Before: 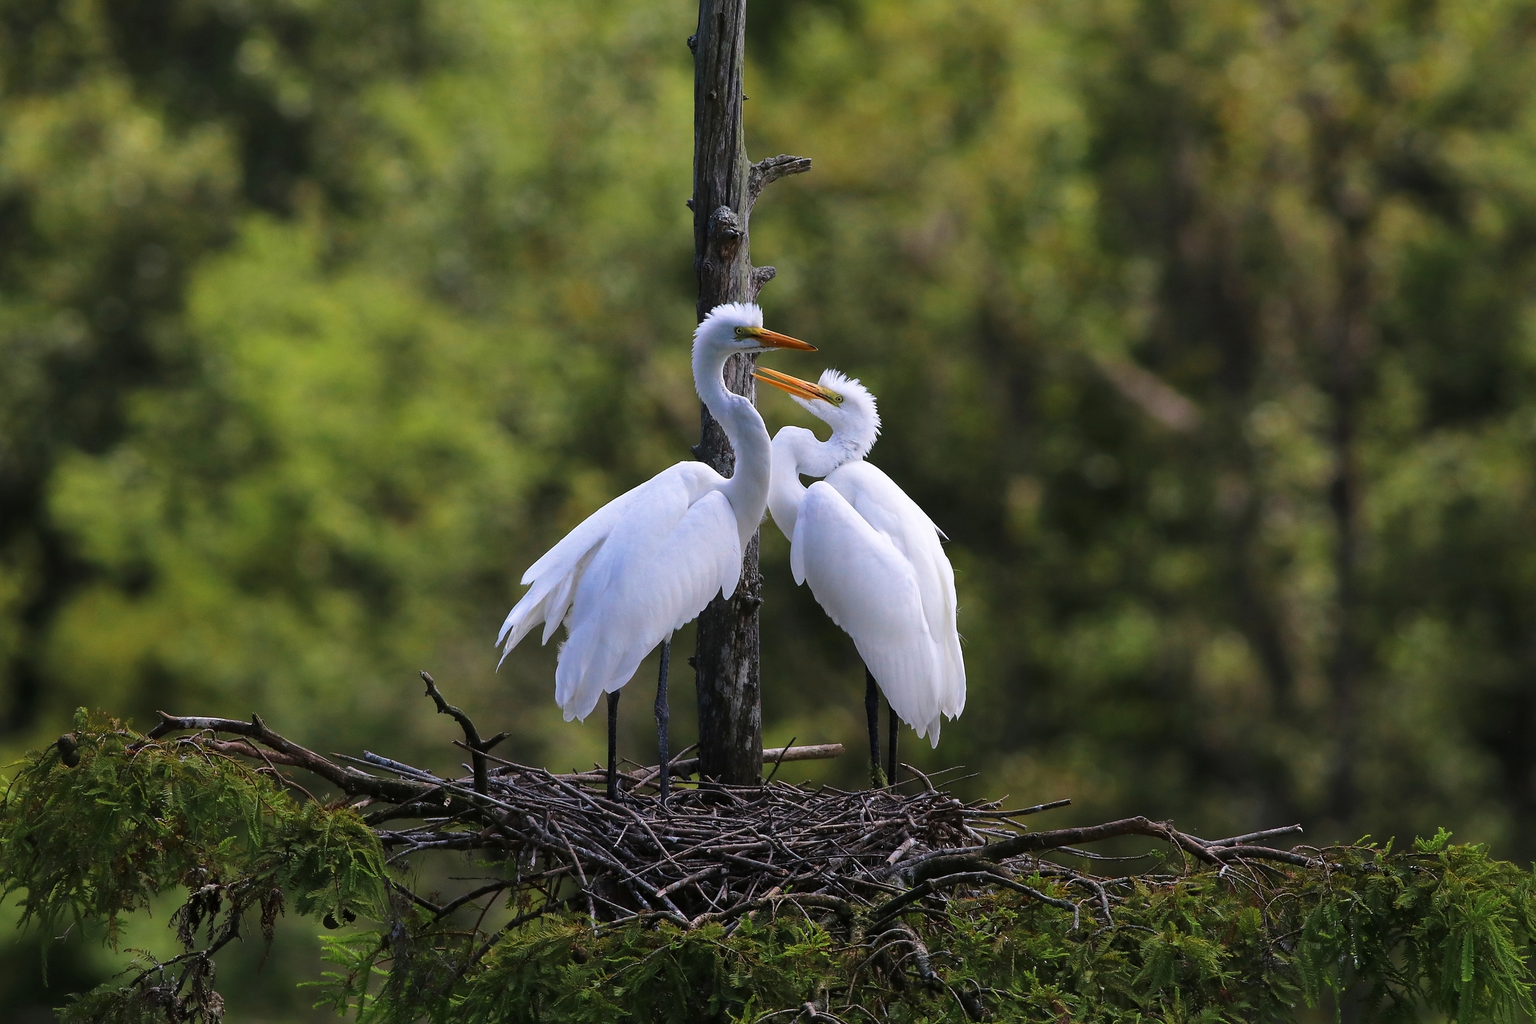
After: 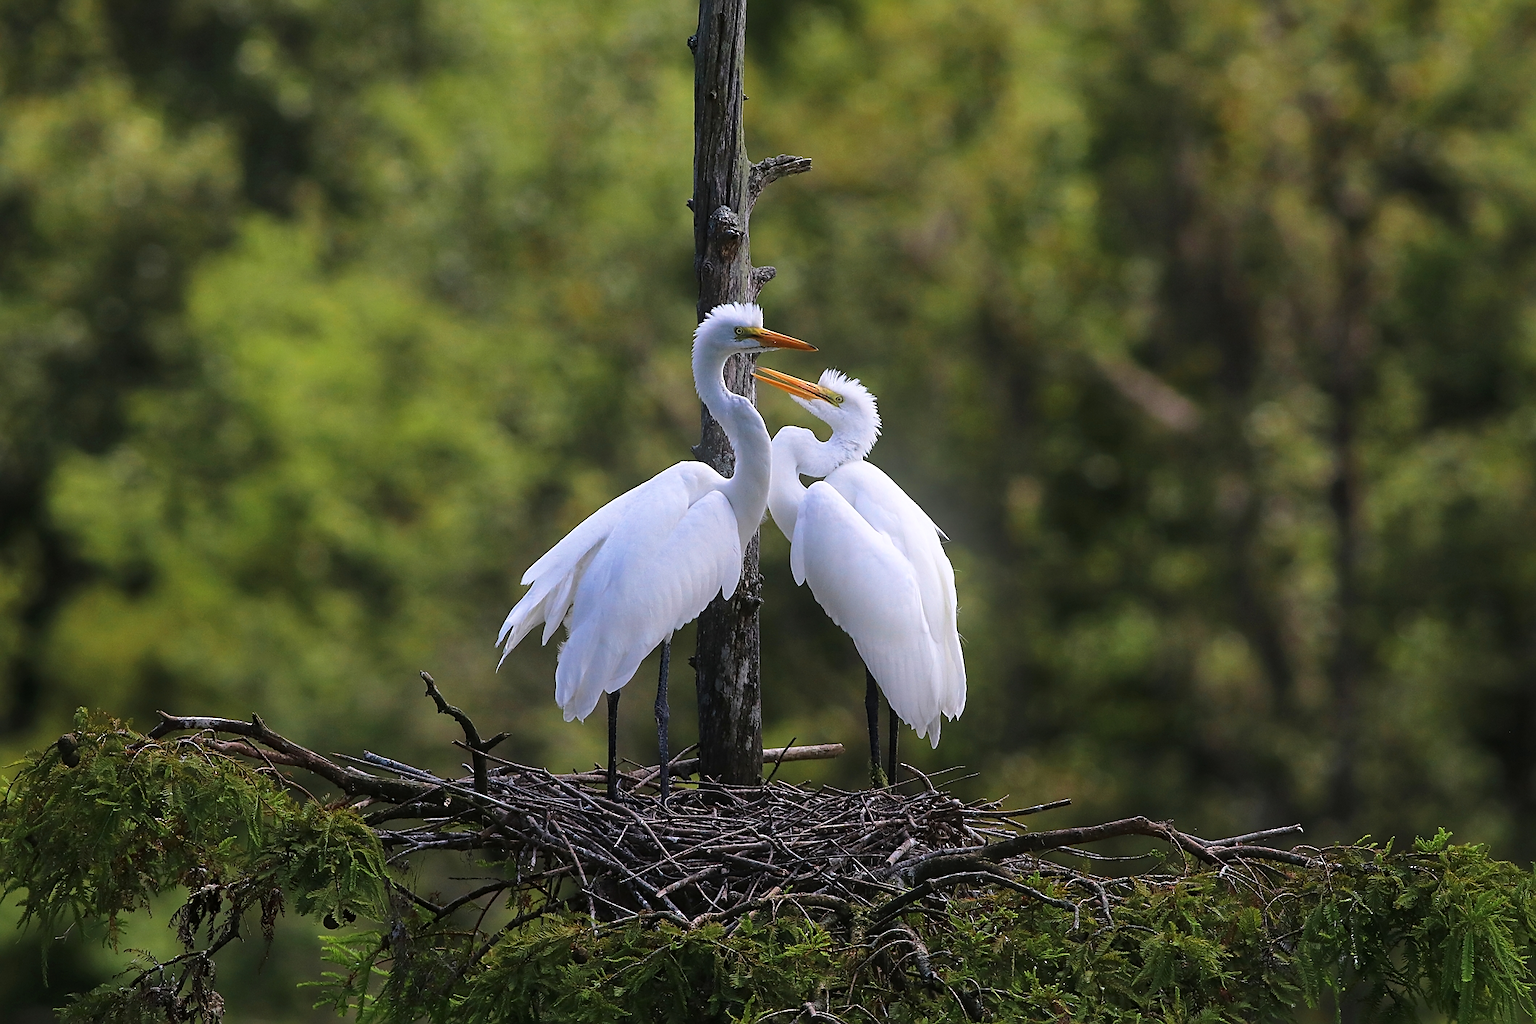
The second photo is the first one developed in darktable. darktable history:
bloom: size 16%, threshold 98%, strength 20%
sharpen: on, module defaults
